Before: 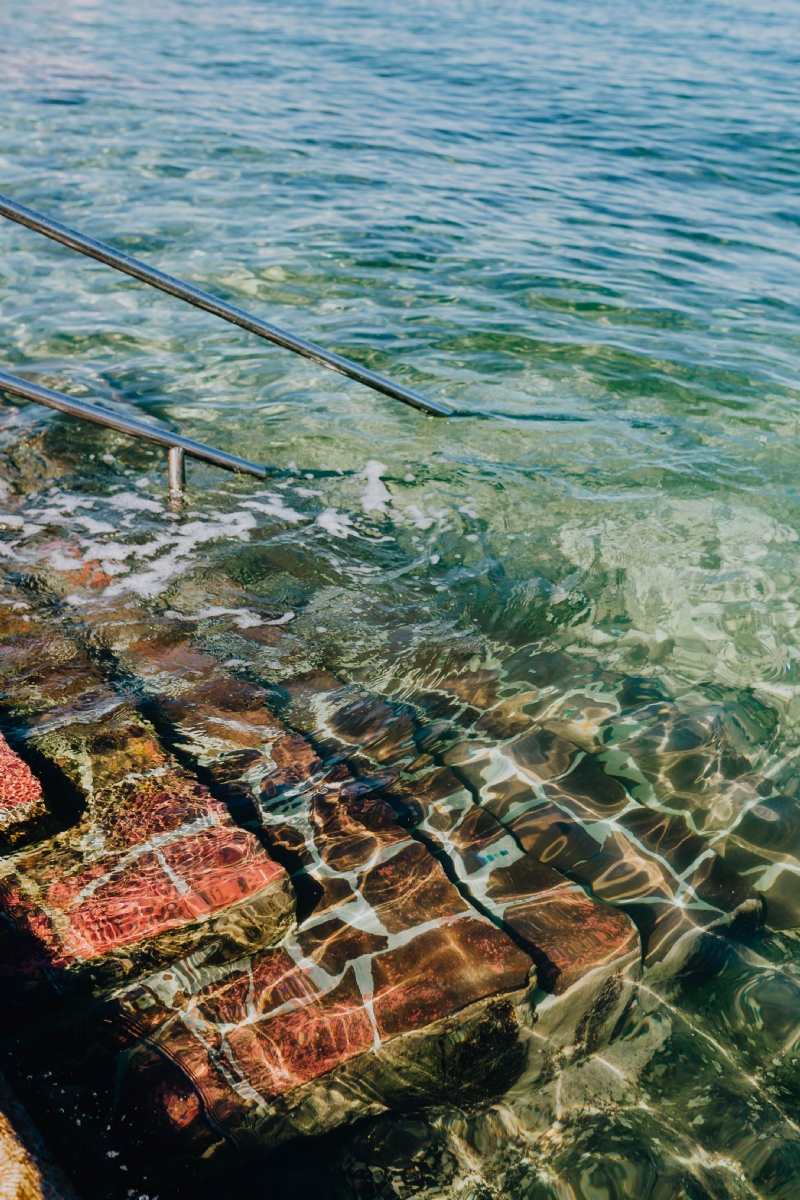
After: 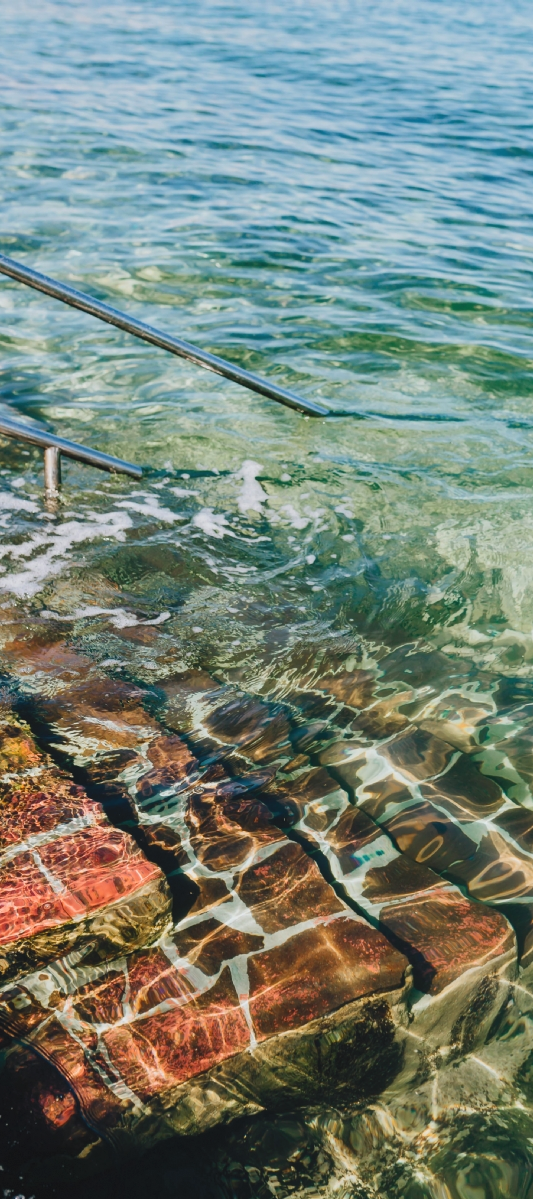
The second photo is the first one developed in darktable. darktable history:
exposure: exposure 0.211 EV, compensate exposure bias true, compensate highlight preservation false
crop and rotate: left 15.601%, right 17.734%
tone curve: curves: ch0 [(0, 0) (0.003, 0.04) (0.011, 0.053) (0.025, 0.077) (0.044, 0.104) (0.069, 0.127) (0.1, 0.15) (0.136, 0.177) (0.177, 0.215) (0.224, 0.254) (0.277, 0.3) (0.335, 0.355) (0.399, 0.41) (0.468, 0.477) (0.543, 0.554) (0.623, 0.636) (0.709, 0.72) (0.801, 0.804) (0.898, 0.892) (1, 1)], color space Lab, independent channels, preserve colors none
